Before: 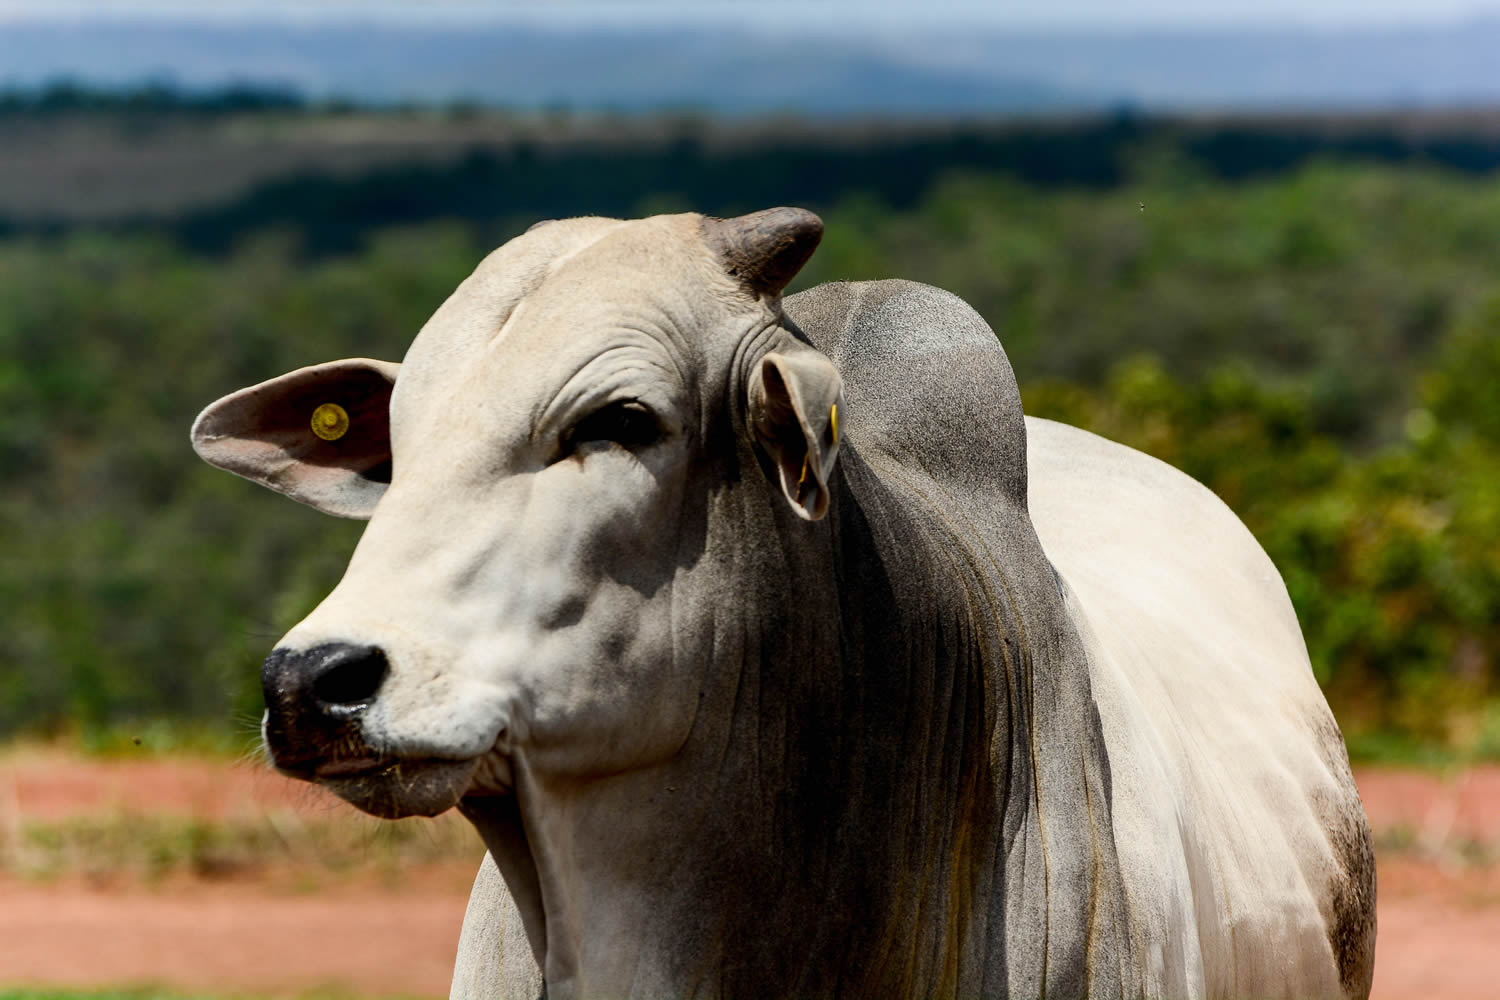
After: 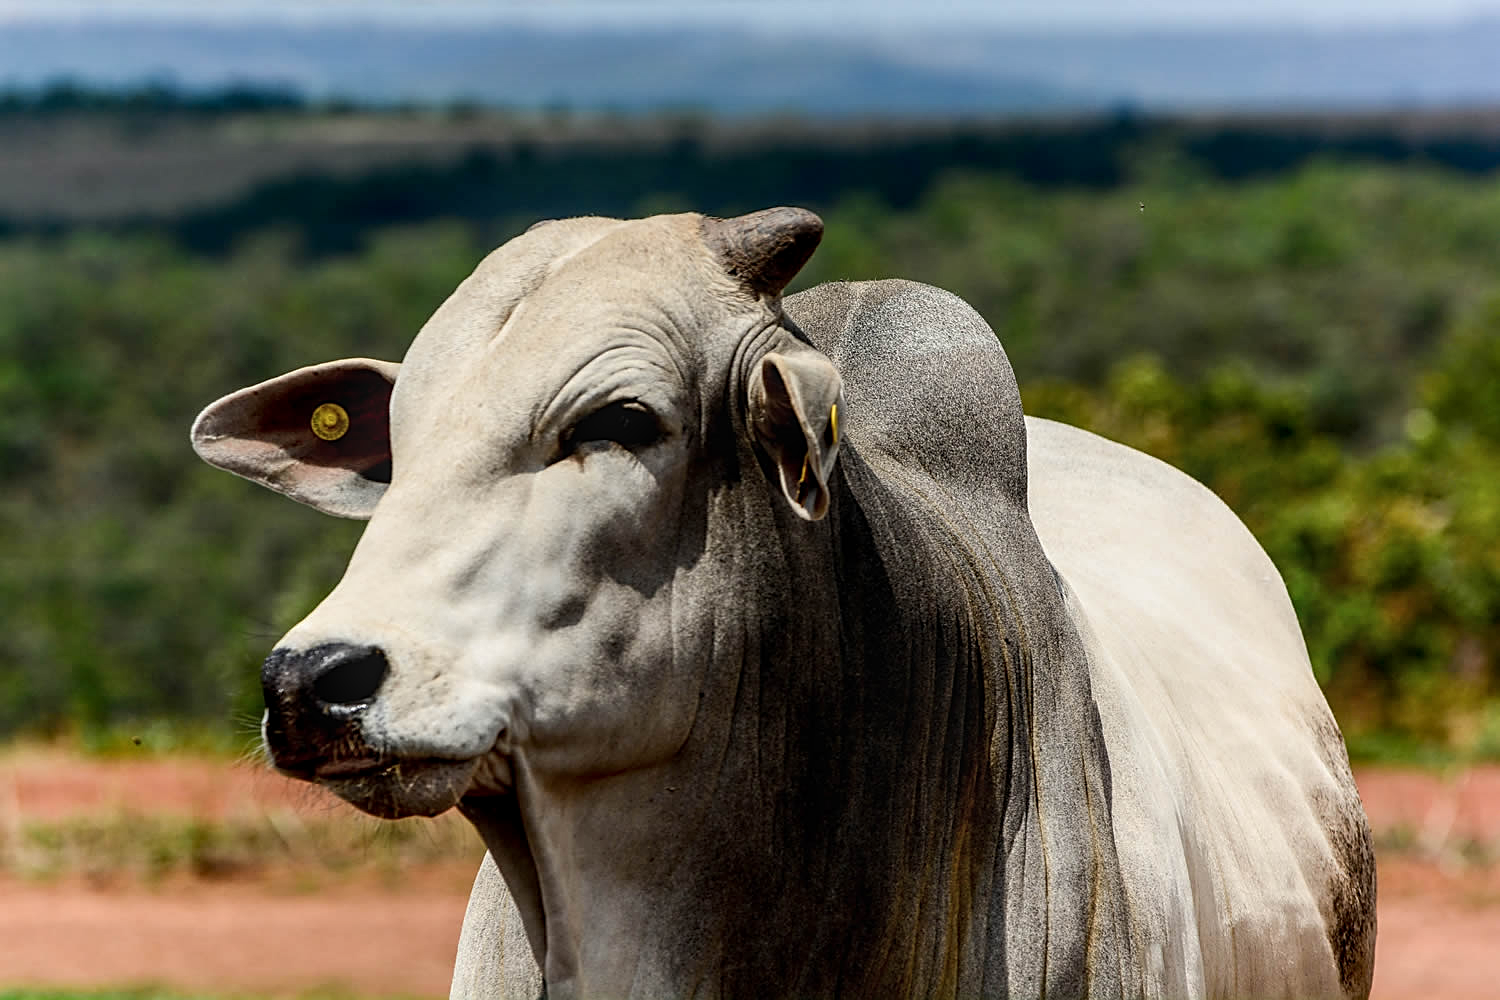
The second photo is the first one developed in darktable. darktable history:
local contrast: on, module defaults
sharpen: radius 1.967
